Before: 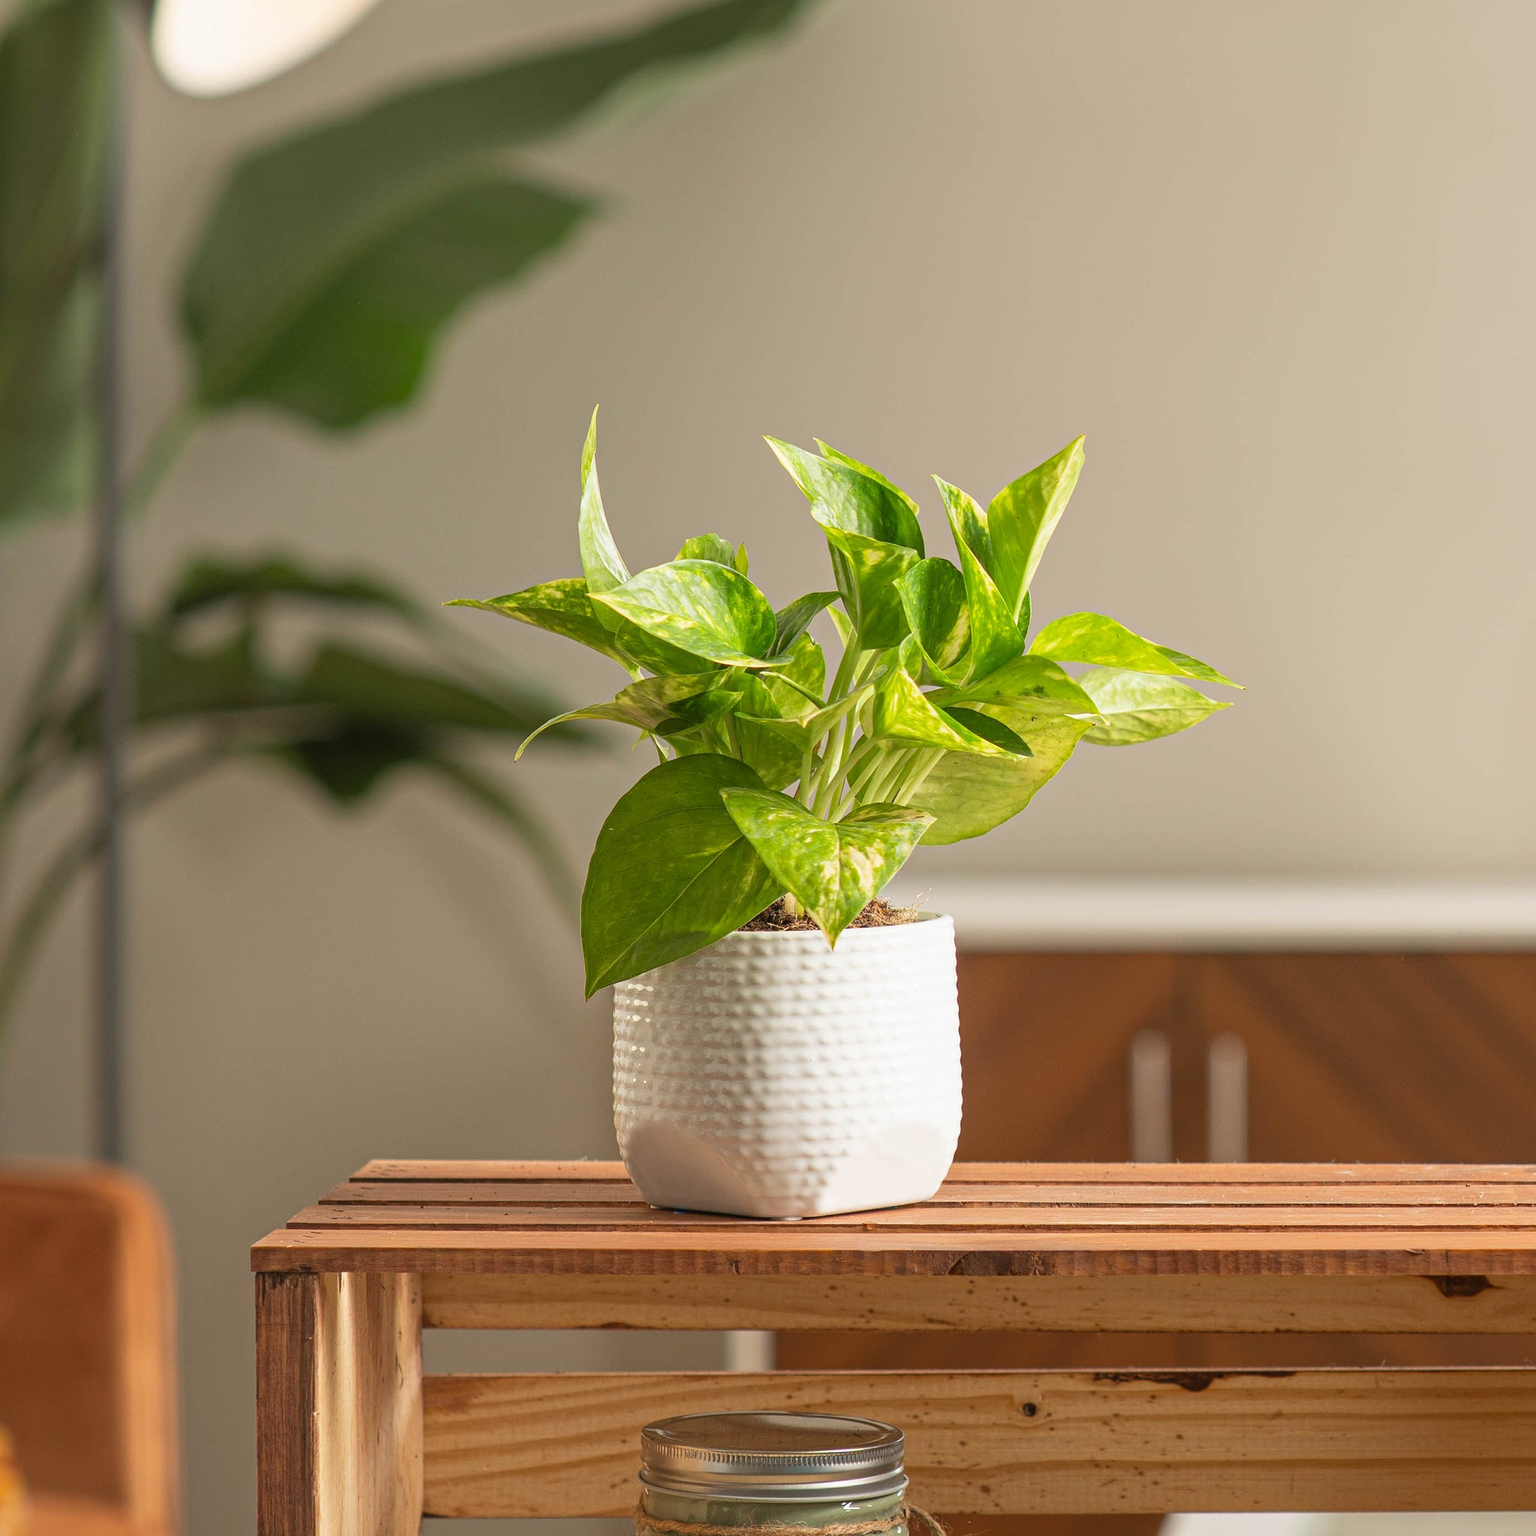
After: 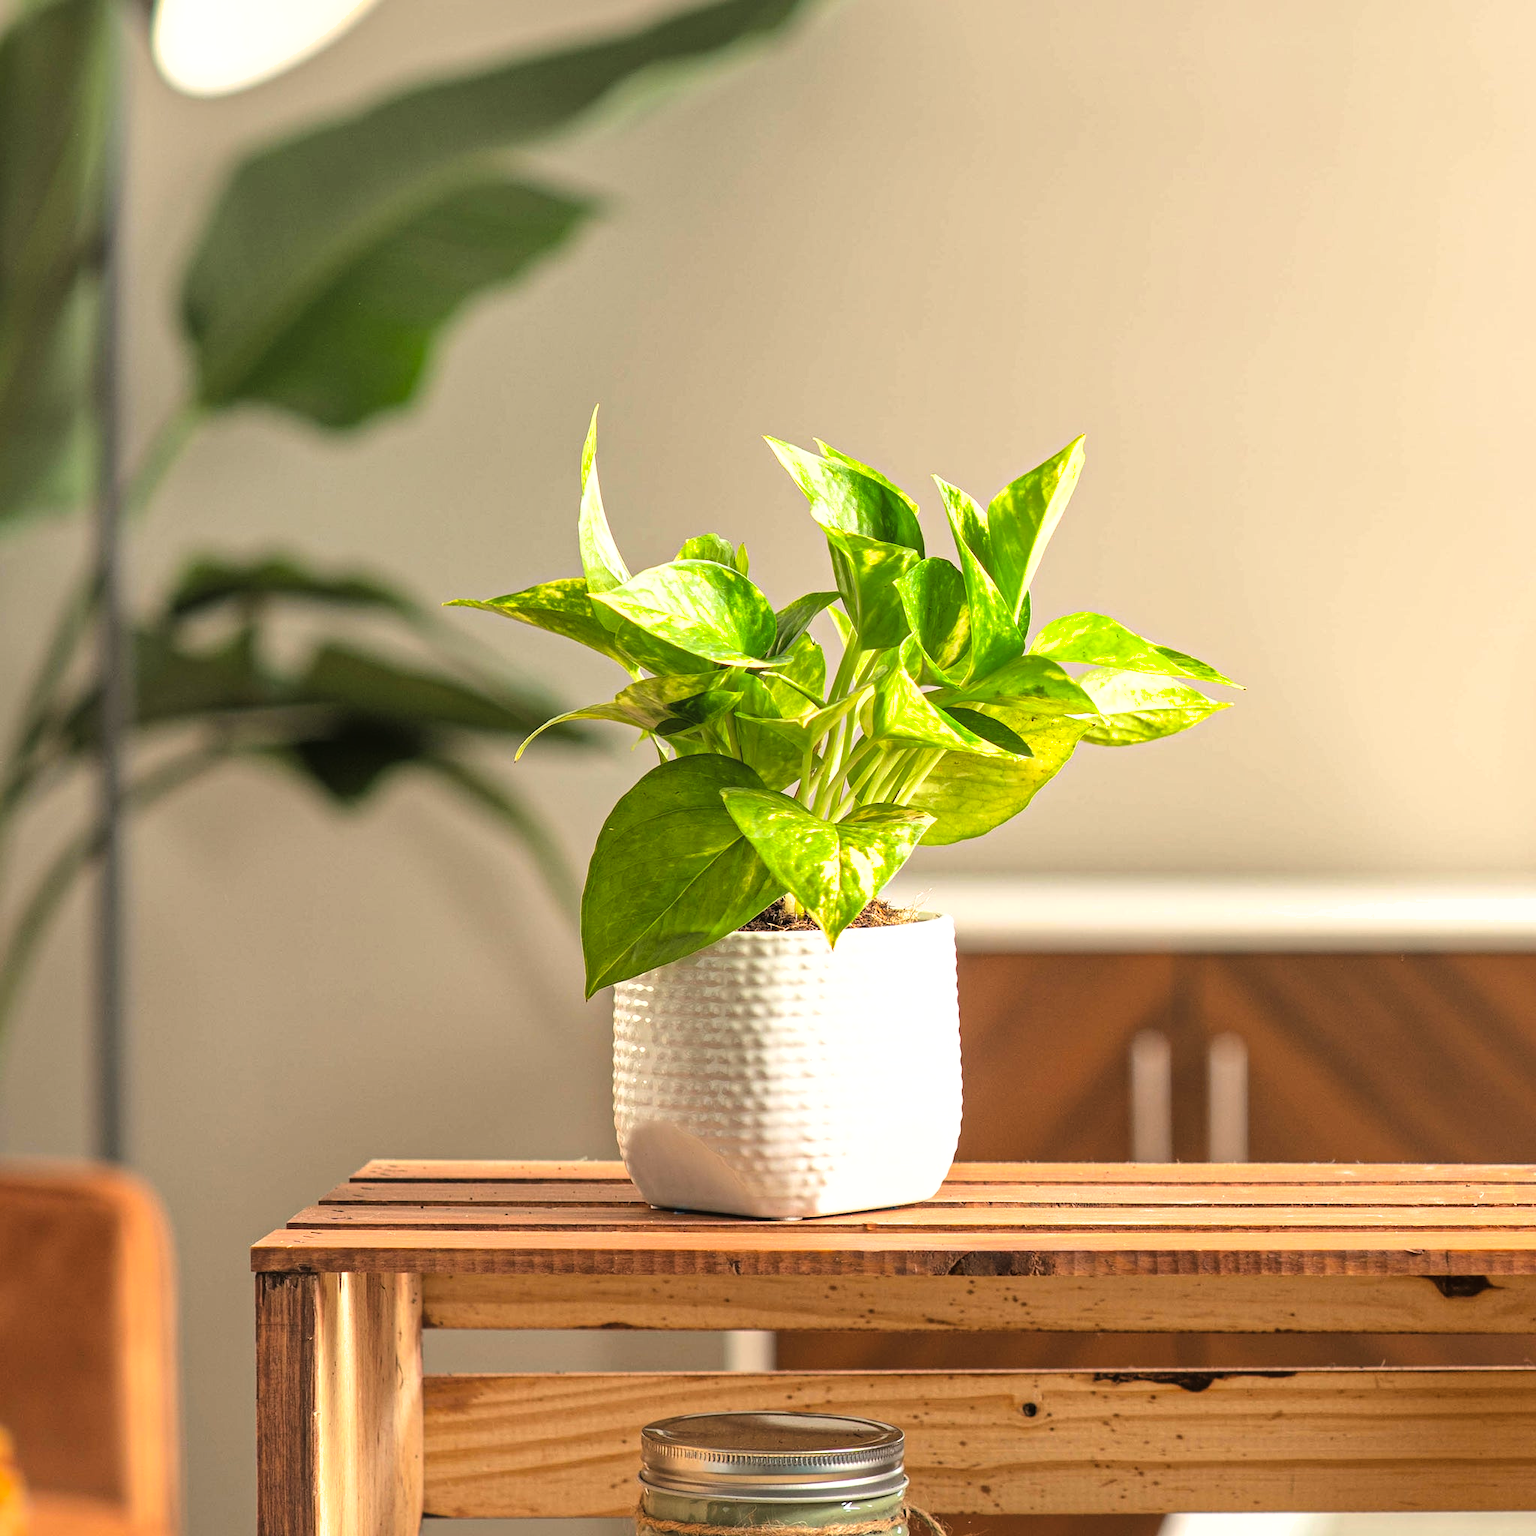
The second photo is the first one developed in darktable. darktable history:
levels: levels [0, 0.476, 0.951]
shadows and highlights: on, module defaults
tone curve: curves: ch0 [(0, 0.016) (0.11, 0.039) (0.259, 0.235) (0.383, 0.437) (0.499, 0.597) (0.733, 0.867) (0.843, 0.948) (1, 1)], color space Lab, linked channels, preserve colors none
